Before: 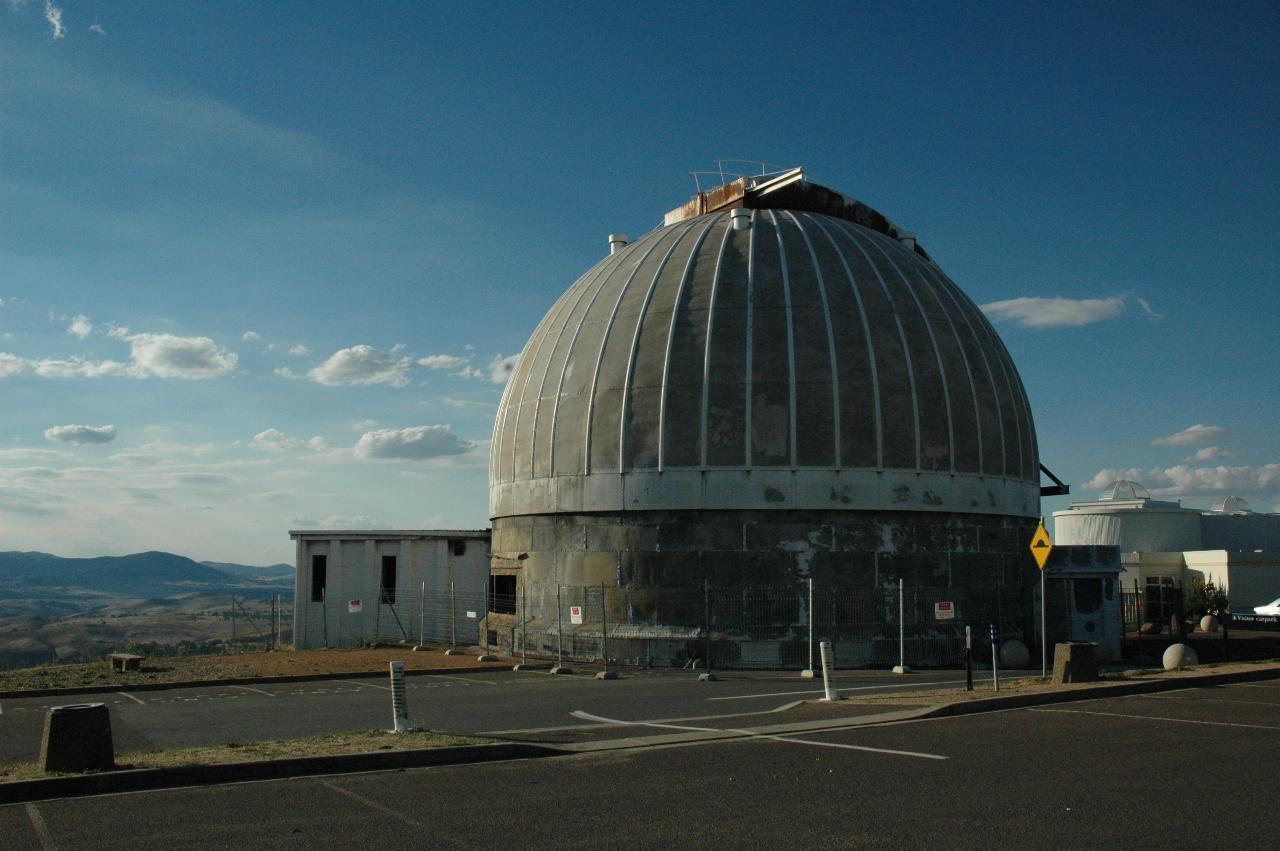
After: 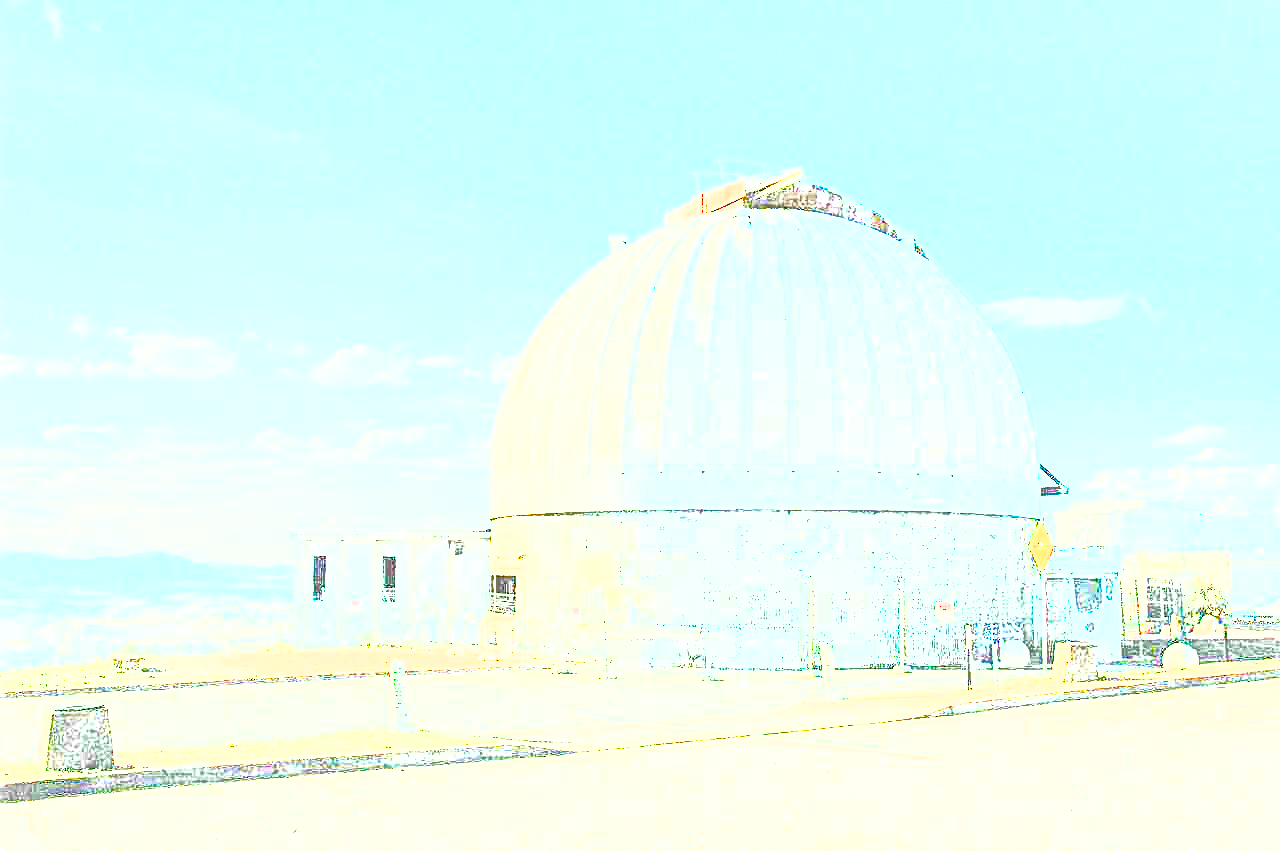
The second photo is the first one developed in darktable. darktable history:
sharpen: on, module defaults
tone equalizer: edges refinement/feathering 500, mask exposure compensation -1.57 EV, preserve details no
contrast brightness saturation: contrast 0.145, brightness 0.047
shadows and highlights: on, module defaults
exposure: exposure 7.929 EV, compensate highlight preservation false
color correction: highlights a* -0.098, highlights b* 0.121
